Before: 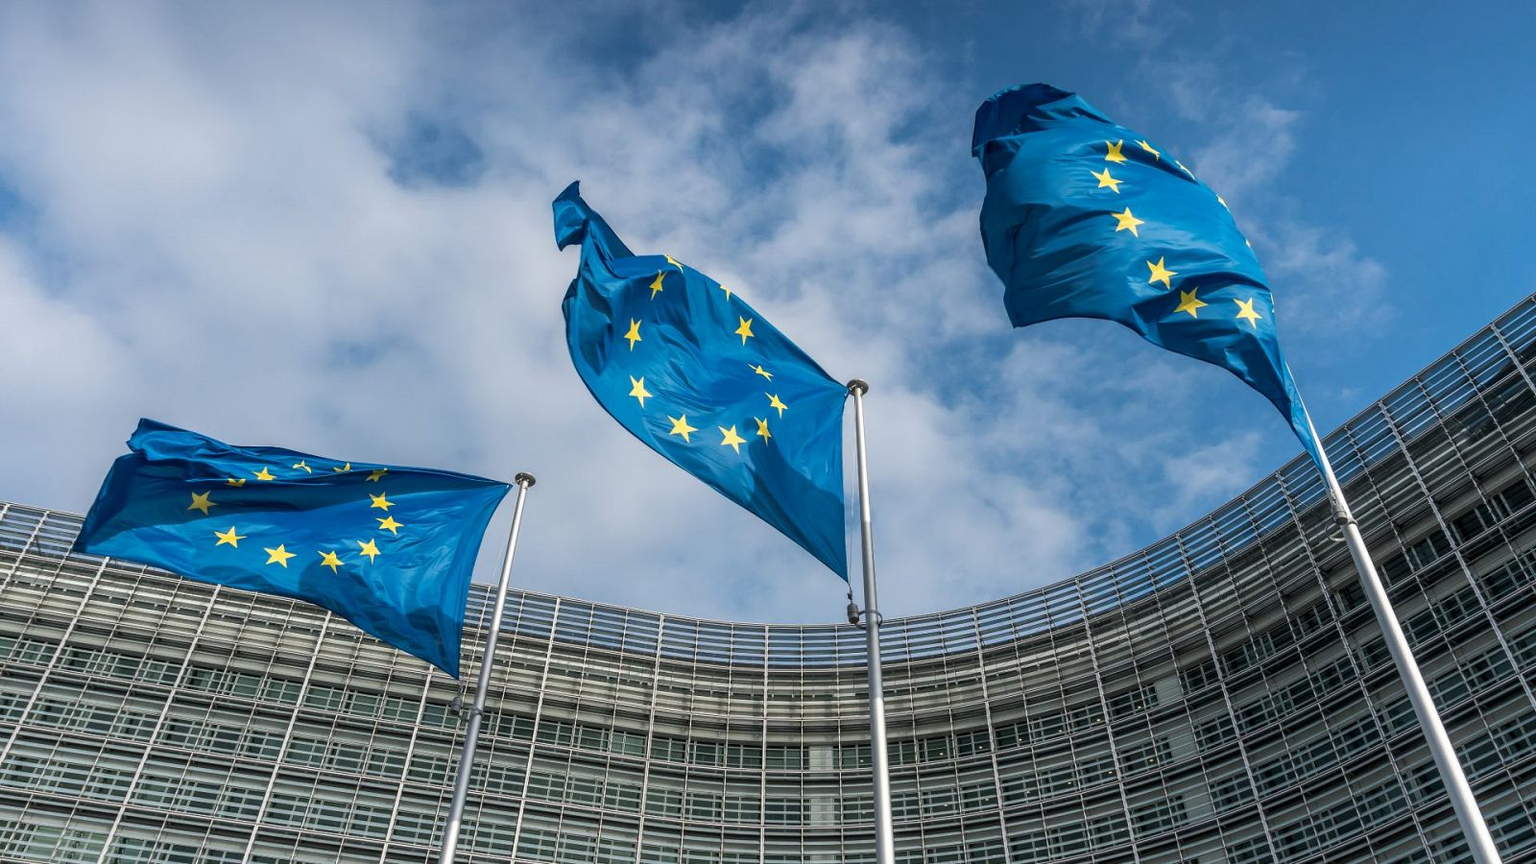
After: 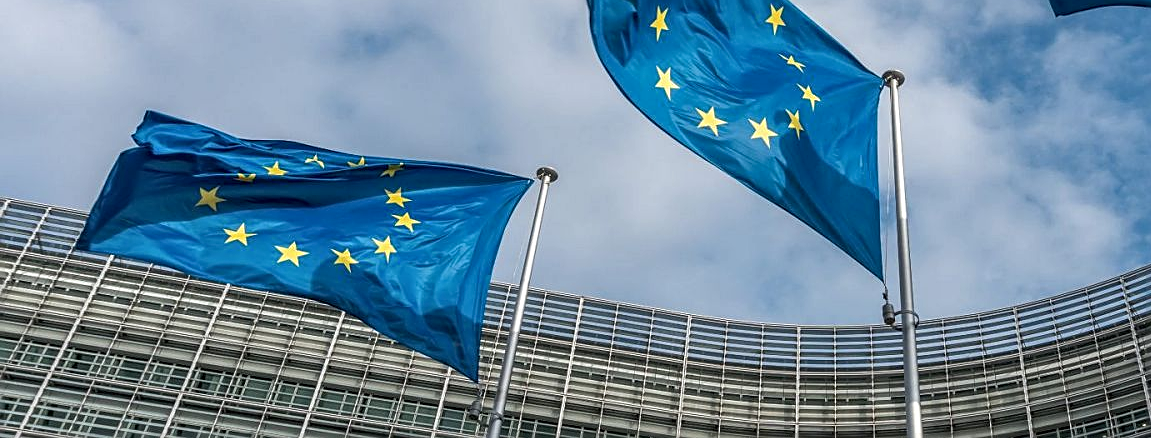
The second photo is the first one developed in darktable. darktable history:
crop: top 36.197%, right 28.012%, bottom 15.124%
sharpen: on, module defaults
local contrast: on, module defaults
